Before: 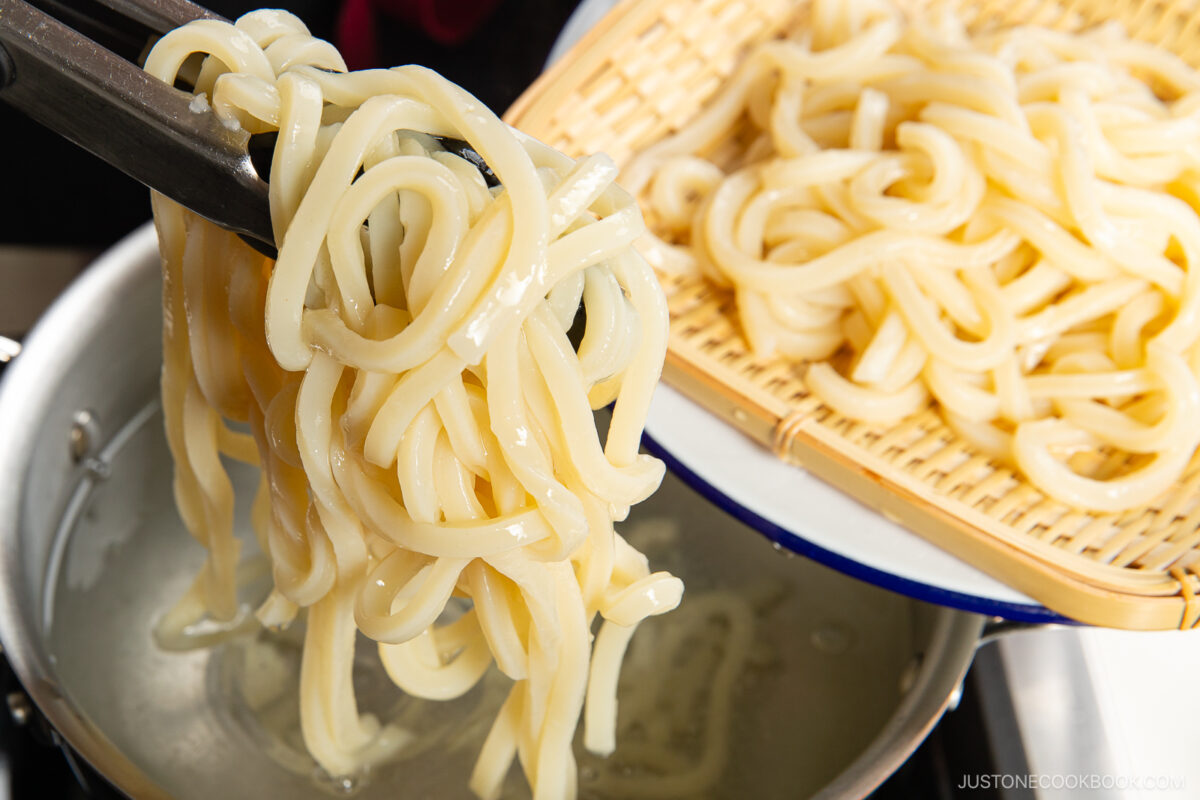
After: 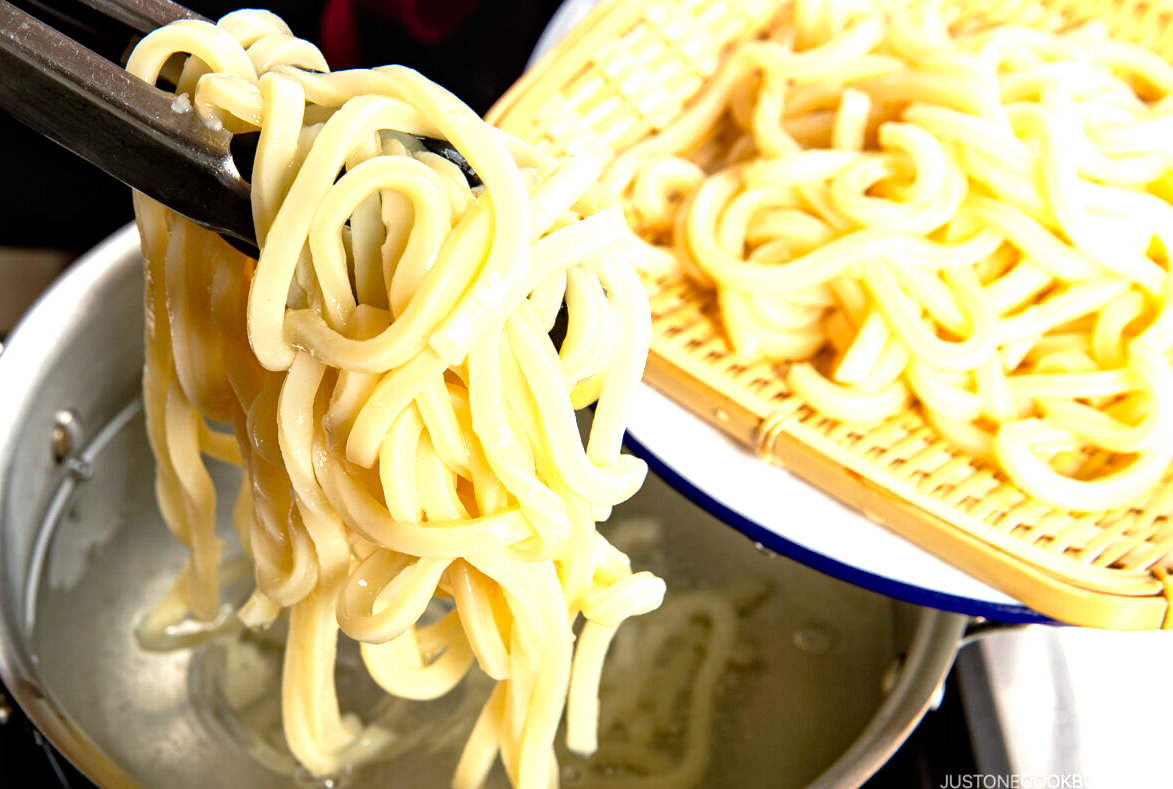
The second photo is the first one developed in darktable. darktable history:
local contrast: mode bilateral grid, contrast 31, coarseness 25, midtone range 0.2
exposure: black level correction 0, exposure 0.7 EV, compensate highlight preservation false
tone curve: curves: ch0 [(0, 0) (0.106, 0.041) (0.256, 0.197) (0.37, 0.336) (0.513, 0.481) (0.667, 0.629) (1, 1)]; ch1 [(0, 0) (0.502, 0.505) (0.553, 0.577) (1, 1)]; ch2 [(0, 0) (0.5, 0.495) (0.56, 0.544) (1, 1)], preserve colors none
haze removal: on, module defaults
crop and rotate: left 1.557%, right 0.621%, bottom 1.307%
